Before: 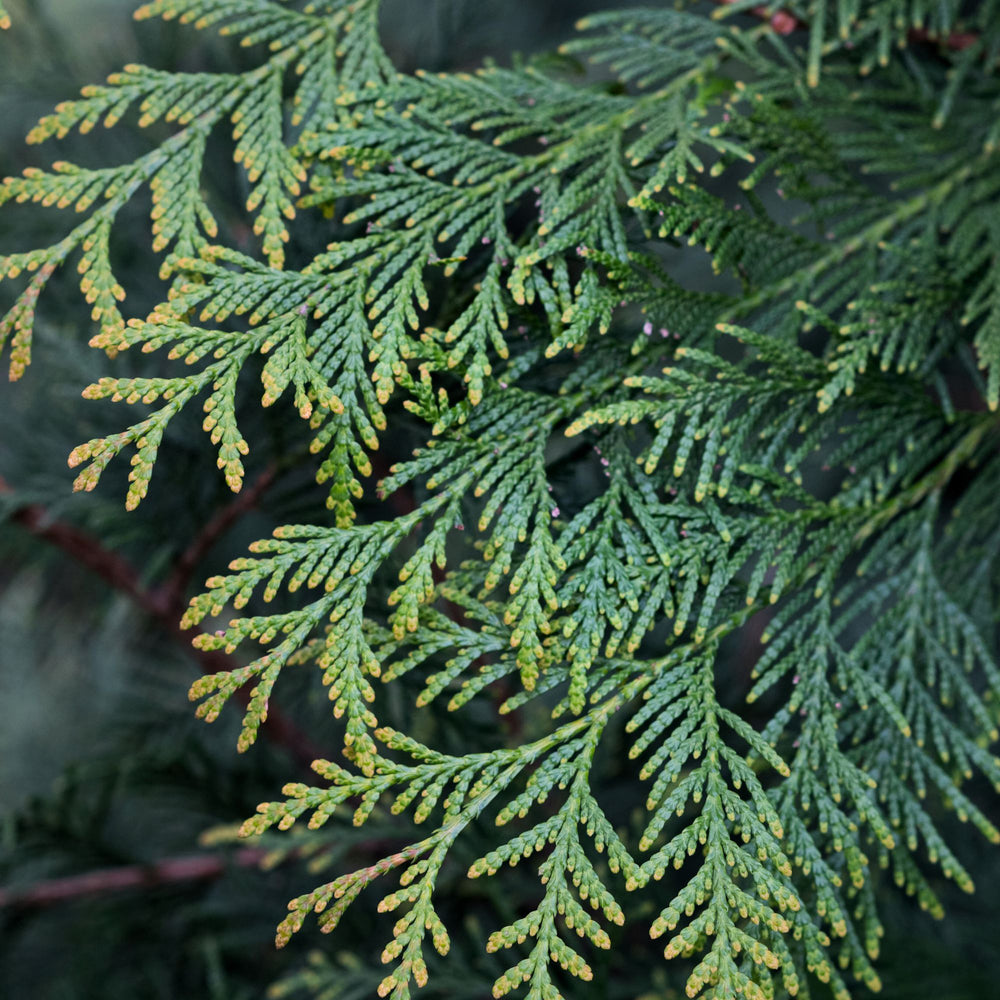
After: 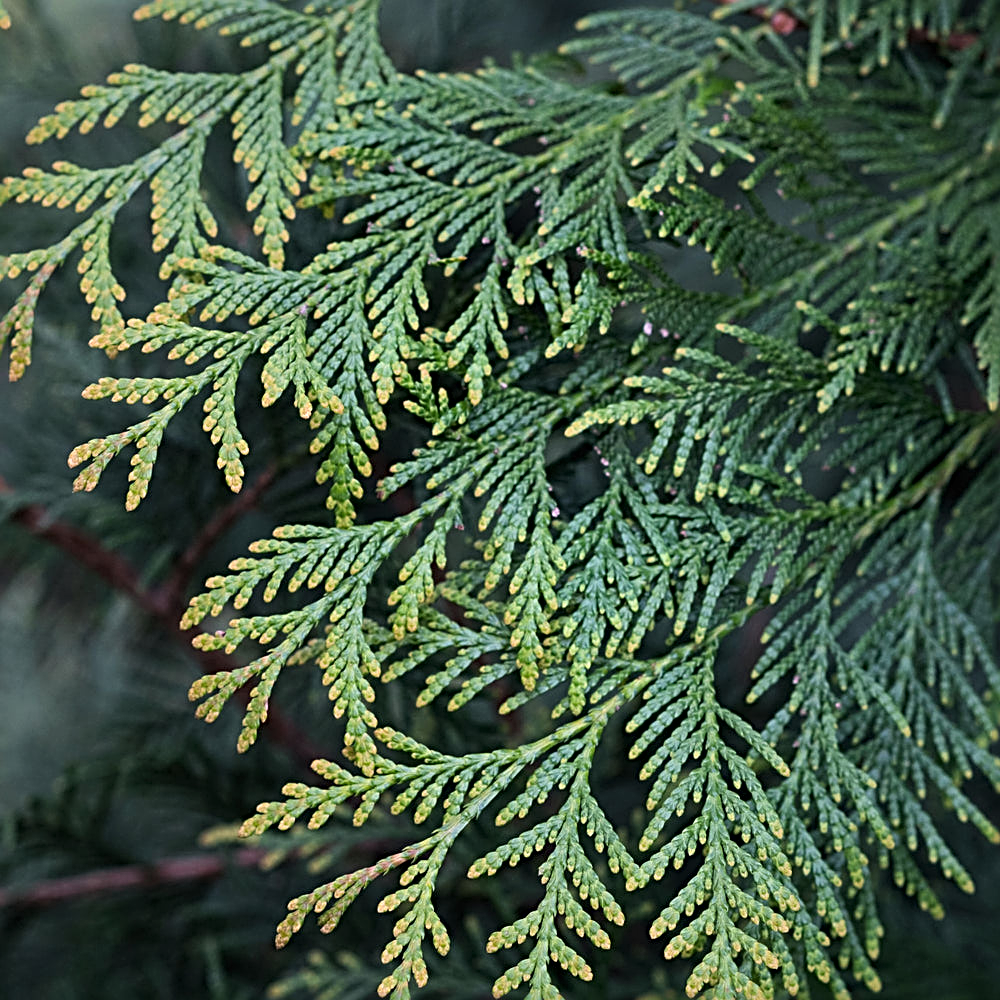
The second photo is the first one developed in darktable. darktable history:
sharpen: radius 2.817, amount 0.715
contrast brightness saturation: saturation -0.05
exposure: black level correction -0.001, exposure 0.08 EV, compensate highlight preservation false
